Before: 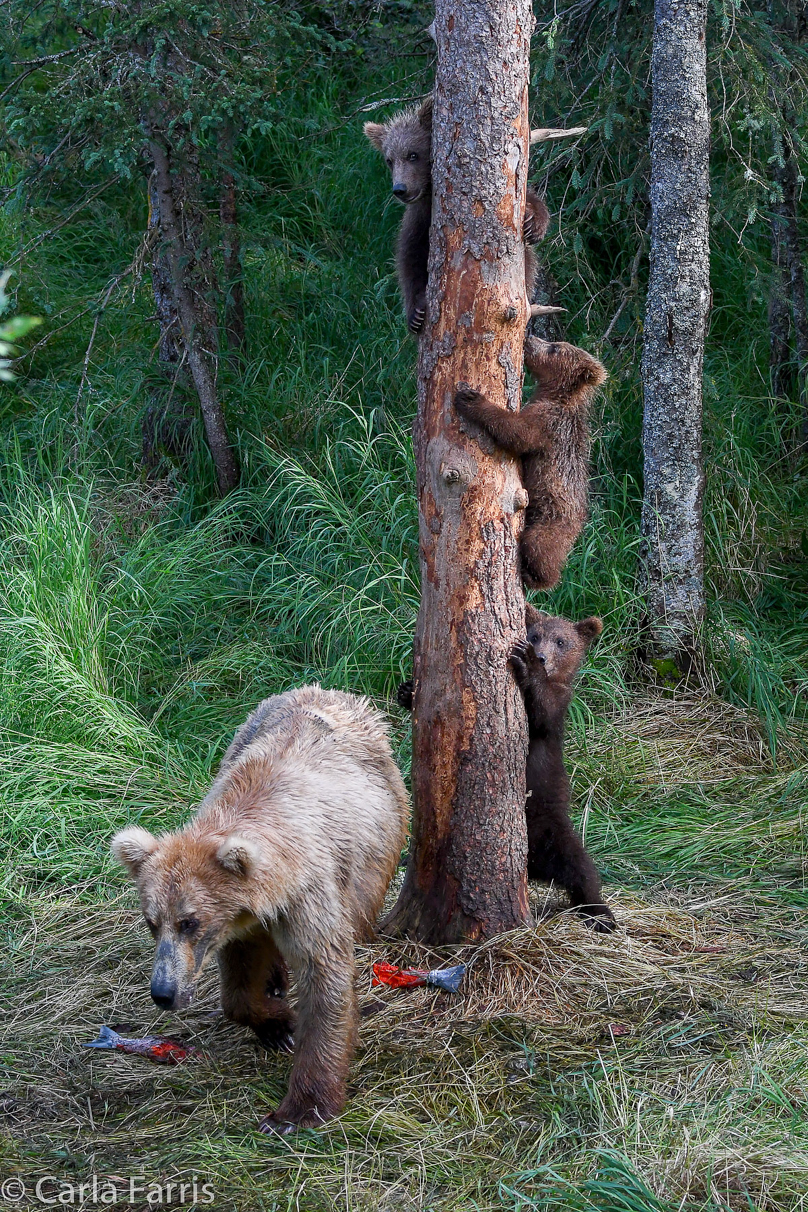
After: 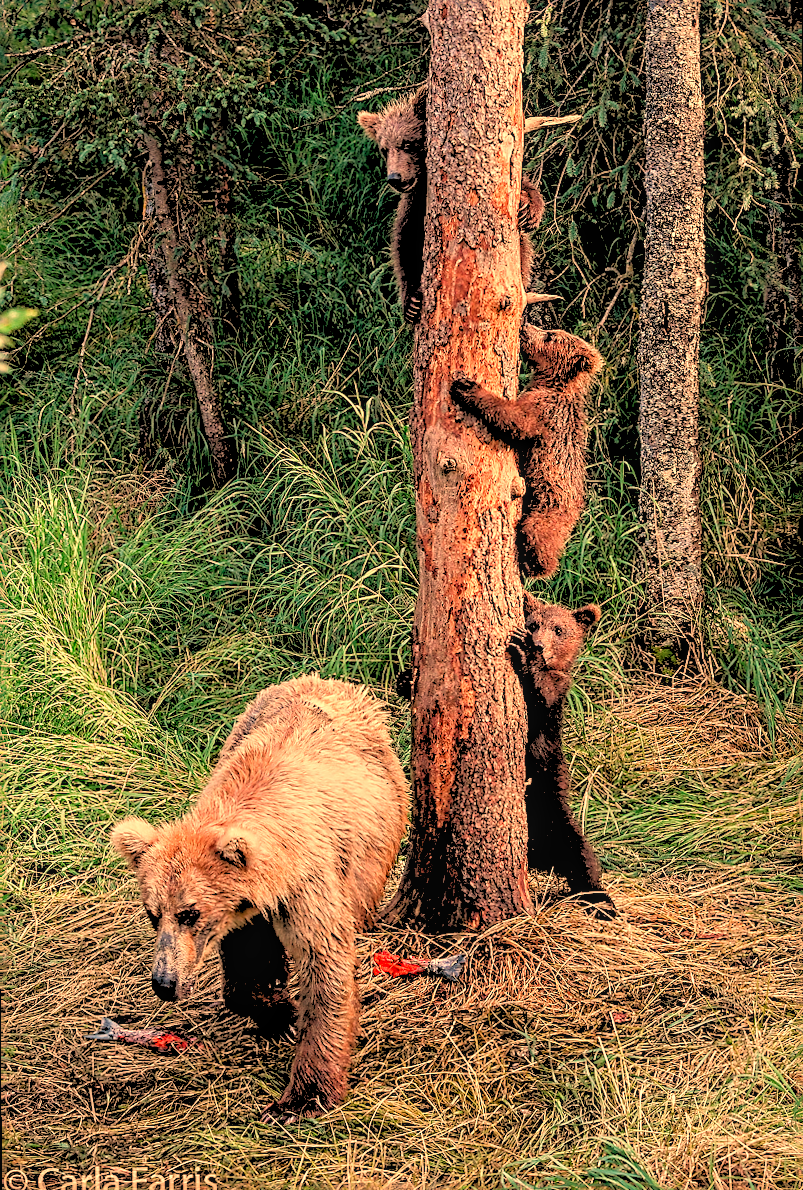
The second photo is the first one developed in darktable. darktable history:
rgb levels: levels [[0.027, 0.429, 0.996], [0, 0.5, 1], [0, 0.5, 1]]
white balance: red 1.467, blue 0.684
sharpen: radius 2.531, amount 0.628
local contrast: on, module defaults
rotate and perspective: rotation -0.45°, automatic cropping original format, crop left 0.008, crop right 0.992, crop top 0.012, crop bottom 0.988
